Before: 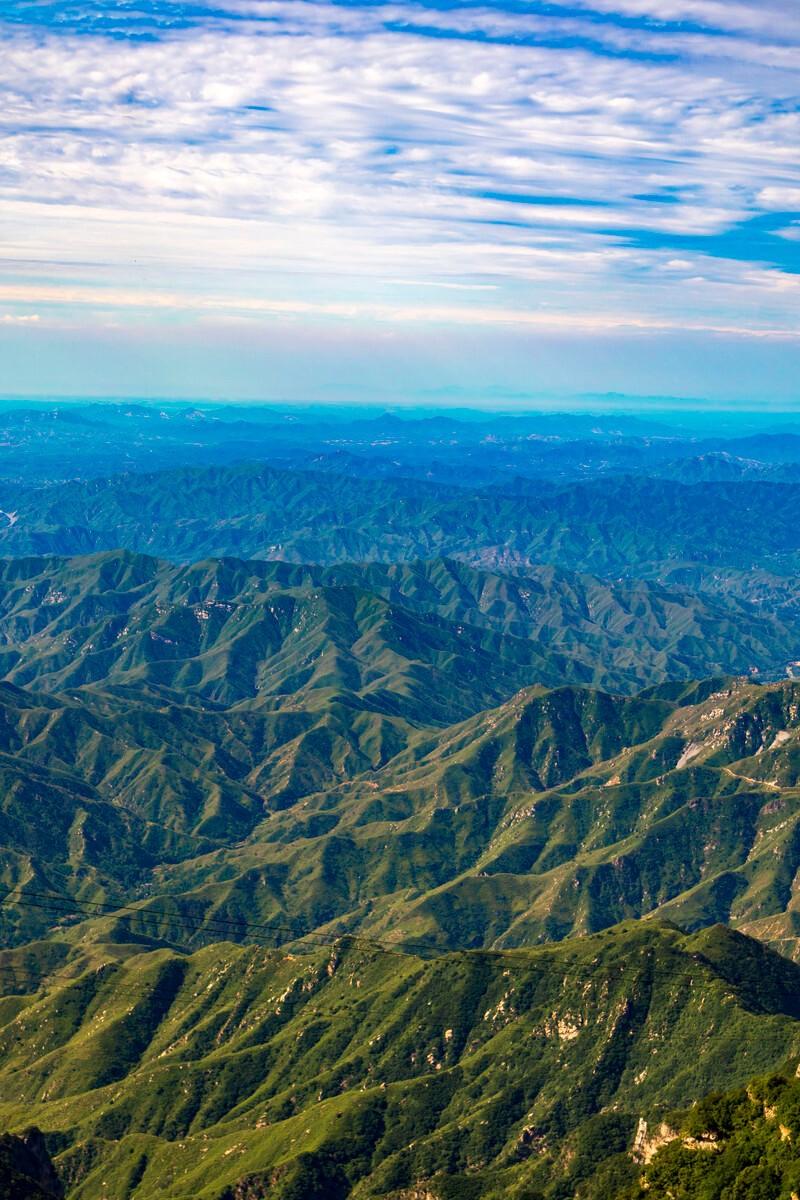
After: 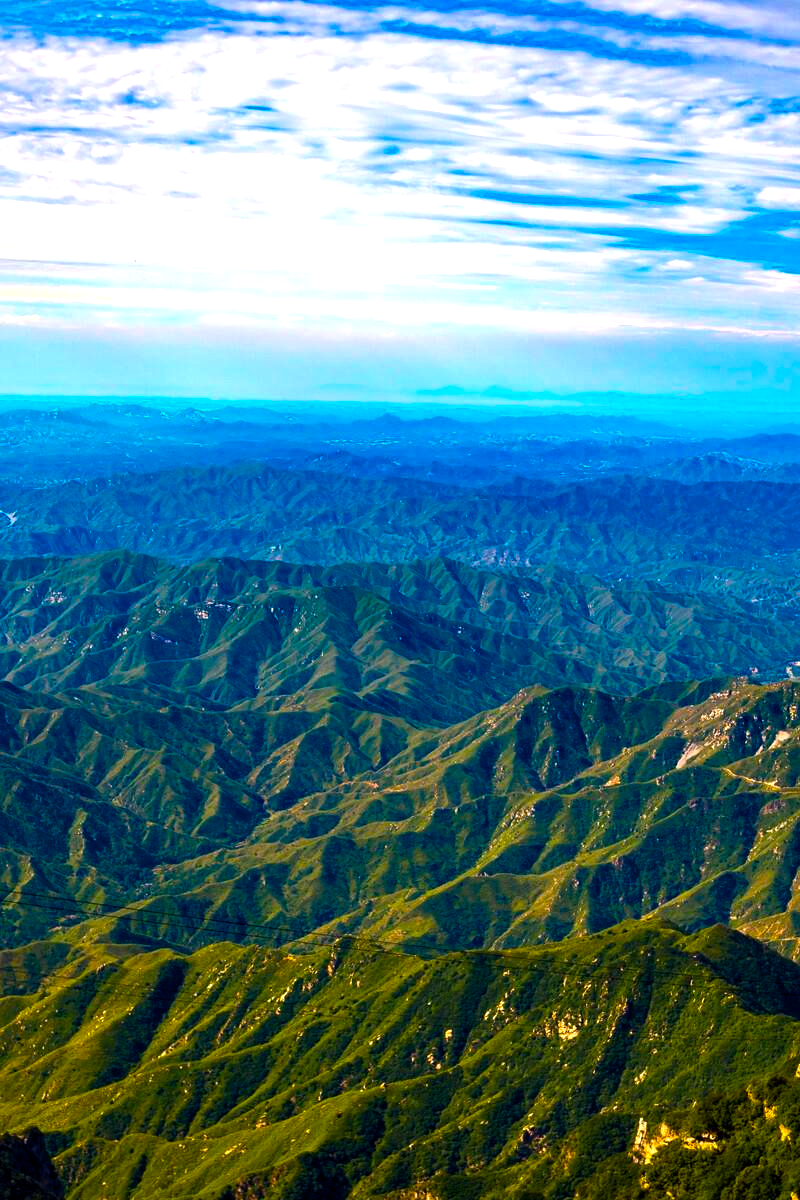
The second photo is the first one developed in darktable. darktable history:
tone equalizer: on, module defaults
color balance rgb: linear chroma grading › global chroma 9%, perceptual saturation grading › global saturation 36%, perceptual saturation grading › shadows 35%, perceptual brilliance grading › global brilliance 15%, perceptual brilliance grading › shadows -35%, global vibrance 15%
